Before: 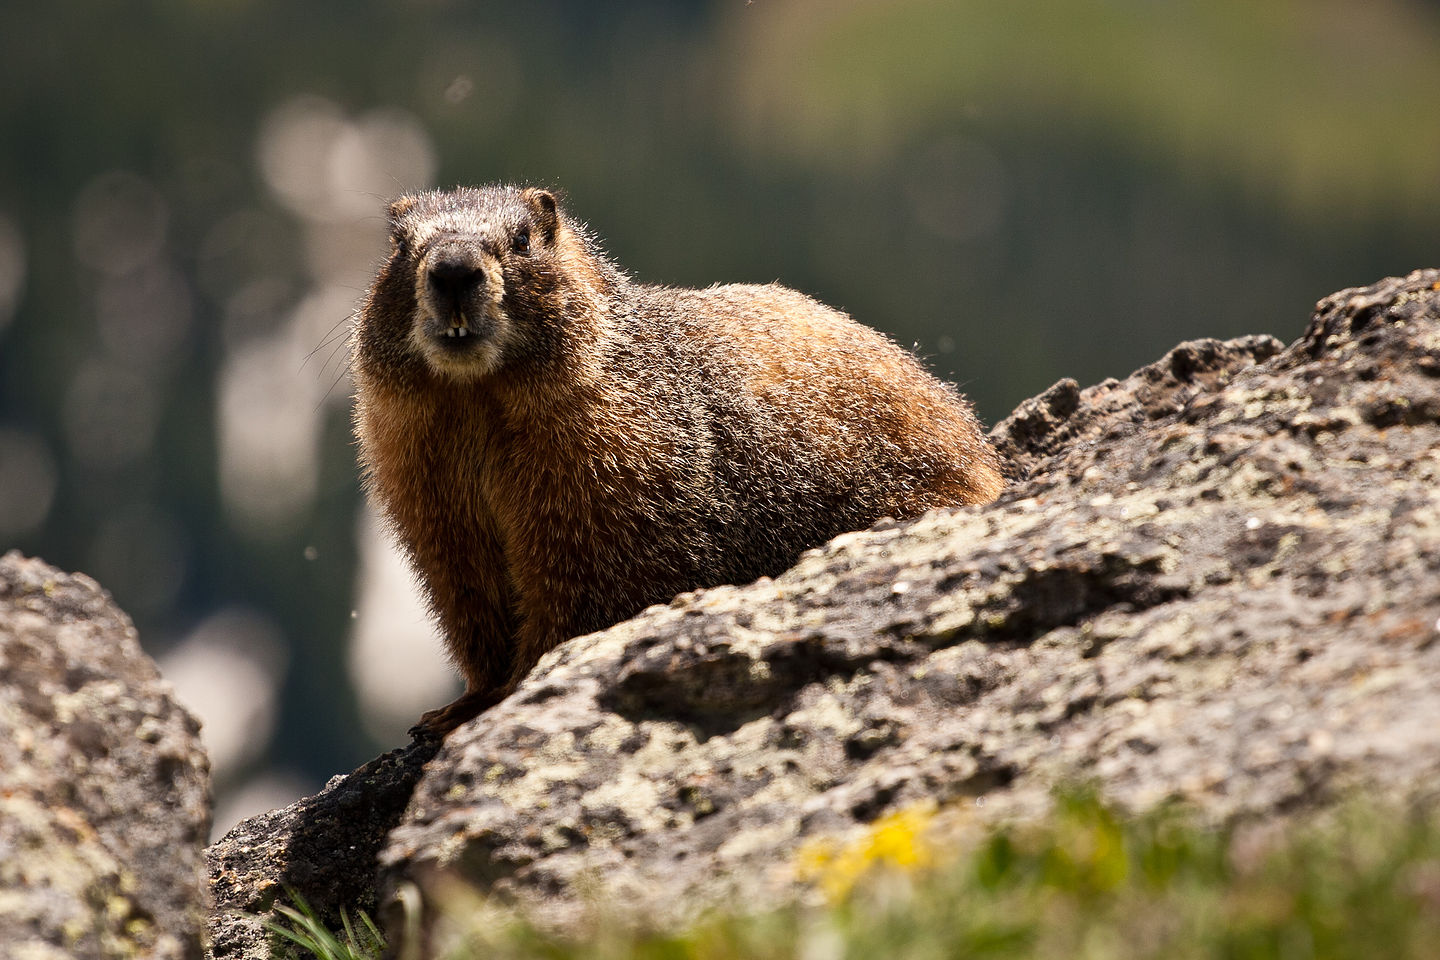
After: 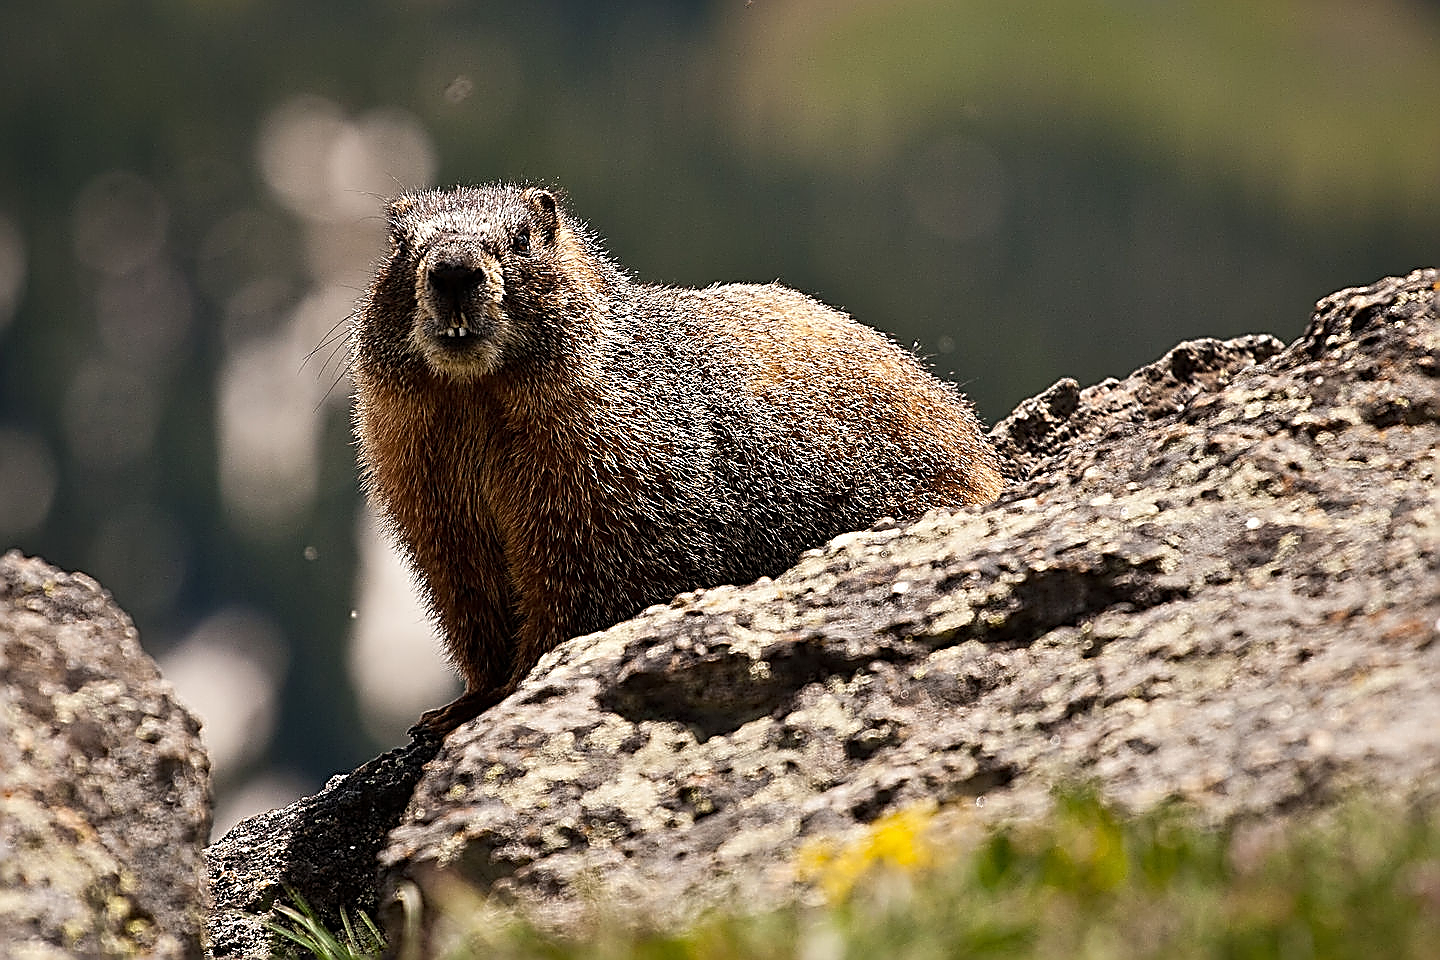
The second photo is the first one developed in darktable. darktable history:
sharpen: amount 1.993
tone equalizer: smoothing diameter 2.09%, edges refinement/feathering 24.1, mask exposure compensation -1.57 EV, filter diffusion 5
